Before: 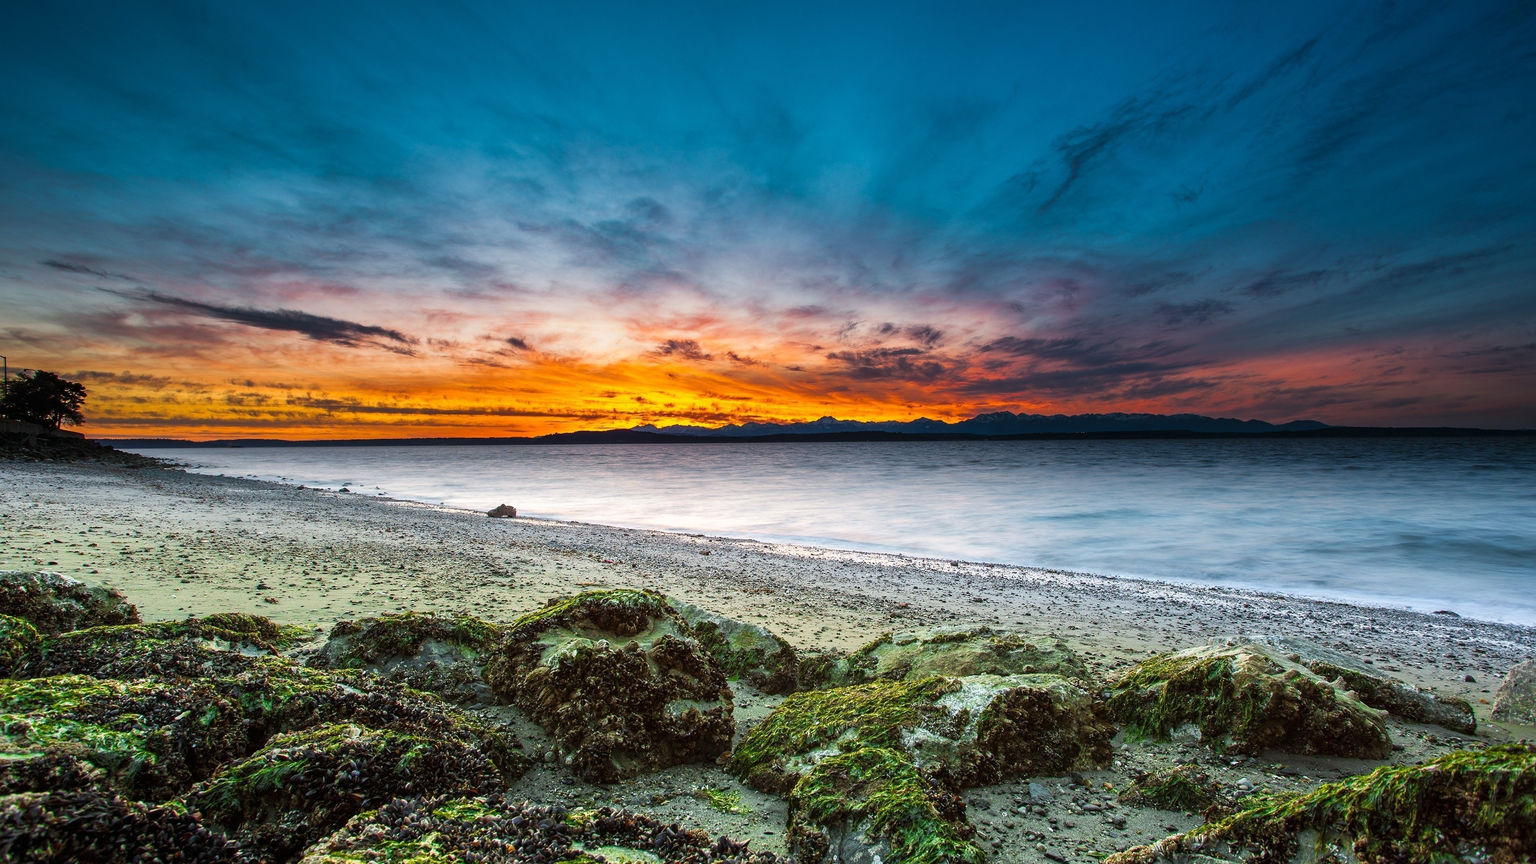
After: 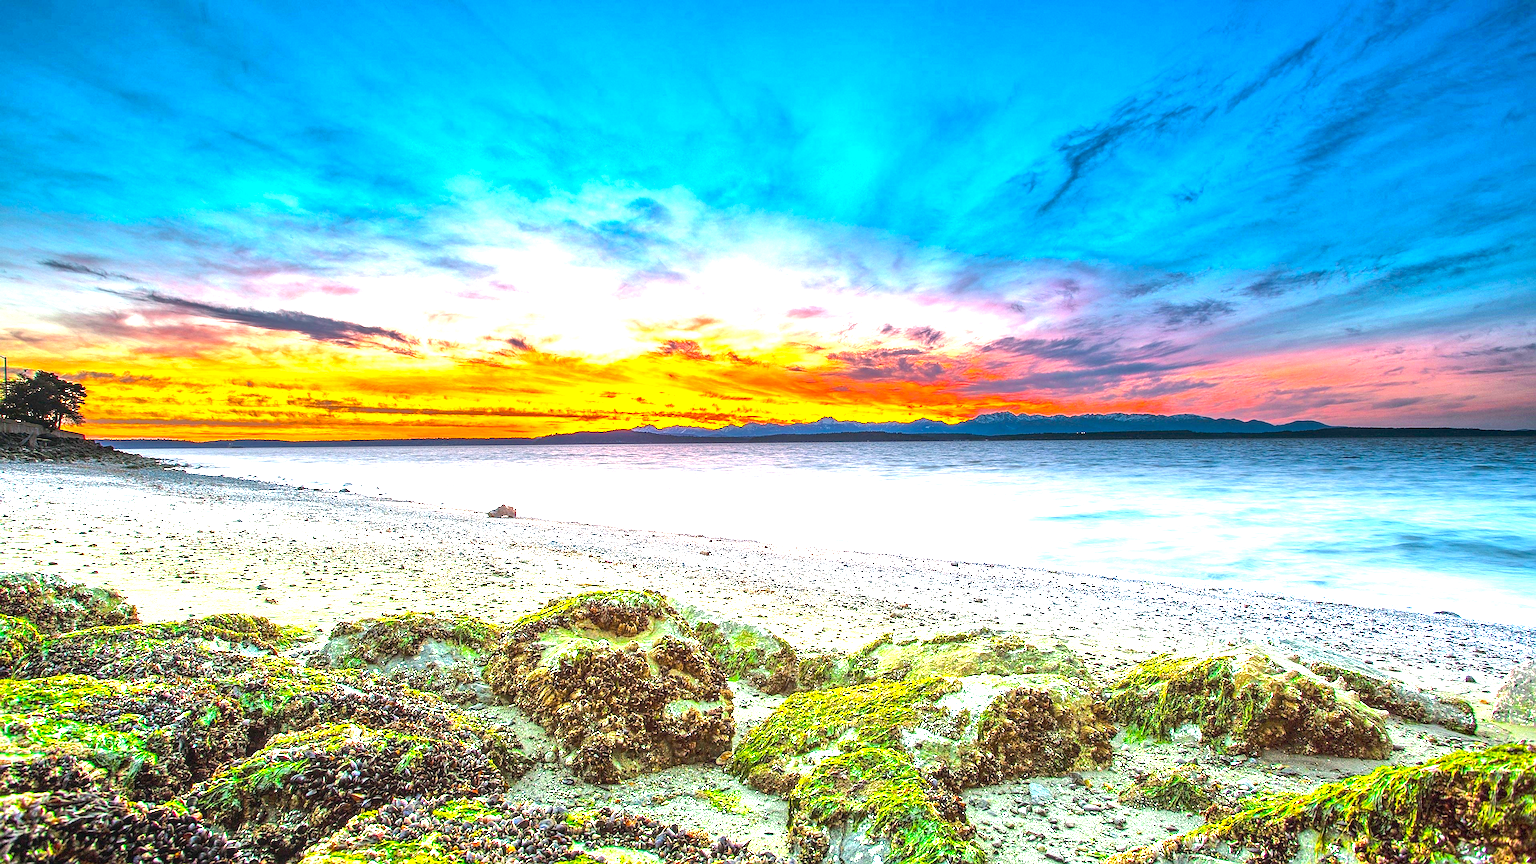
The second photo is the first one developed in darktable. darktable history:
color balance rgb: highlights gain › chroma 1.347%, highlights gain › hue 56.17°, perceptual saturation grading › global saturation 36.213%, perceptual brilliance grading › global brilliance 30.184%, perceptual brilliance grading › highlights 11.946%, perceptual brilliance grading › mid-tones 23.125%
tone equalizer: -8 EV 1.96 EV, -7 EV 1.97 EV, -6 EV 1.98 EV, -5 EV 1.98 EV, -4 EV 1.99 EV, -3 EV 1.49 EV, -2 EV 0.979 EV, -1 EV 0.509 EV
local contrast: on, module defaults
sharpen: on, module defaults
